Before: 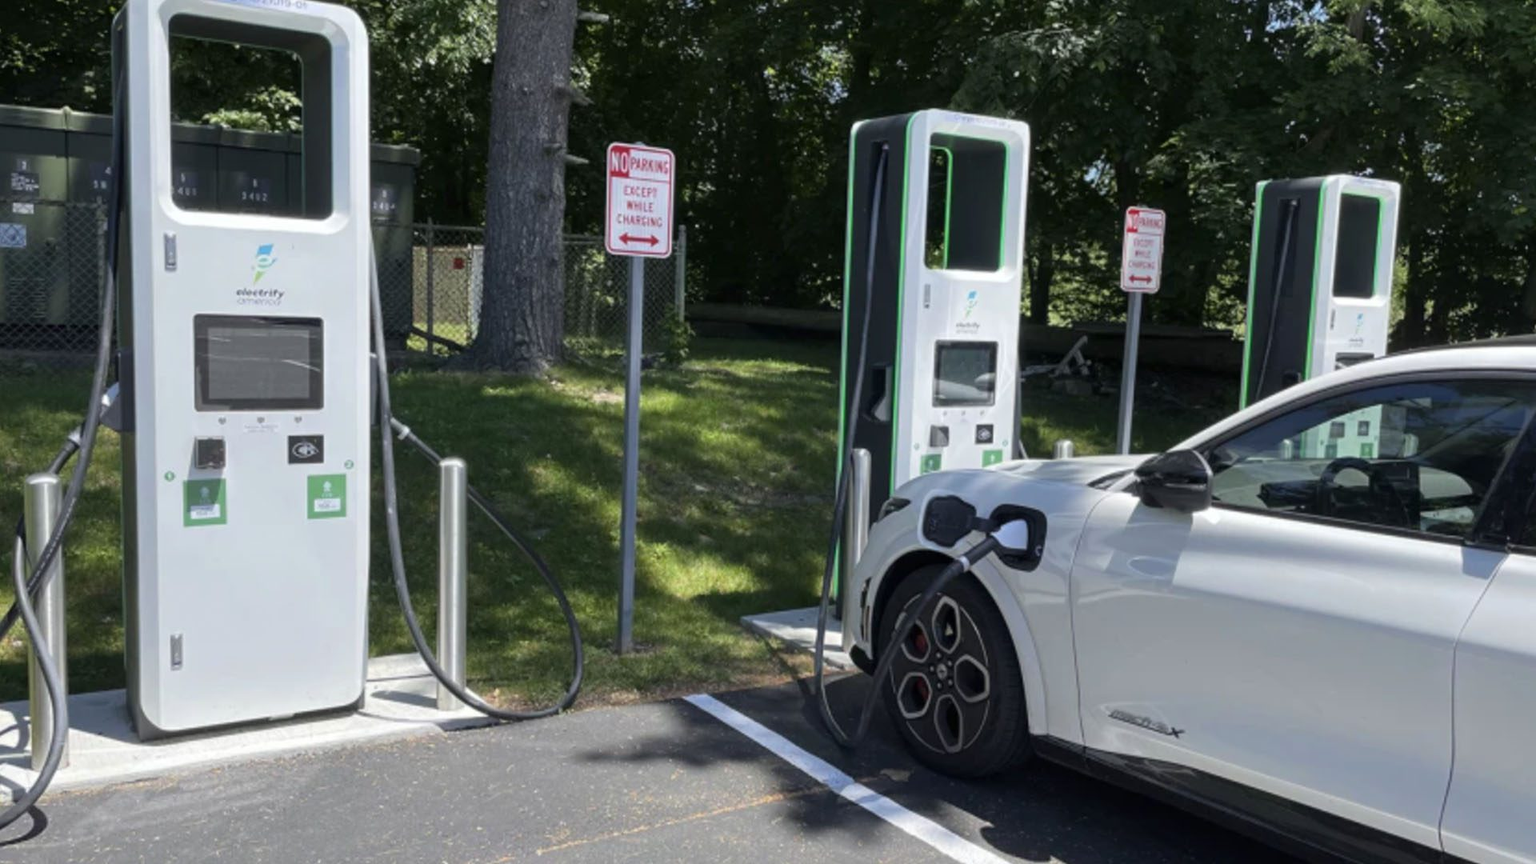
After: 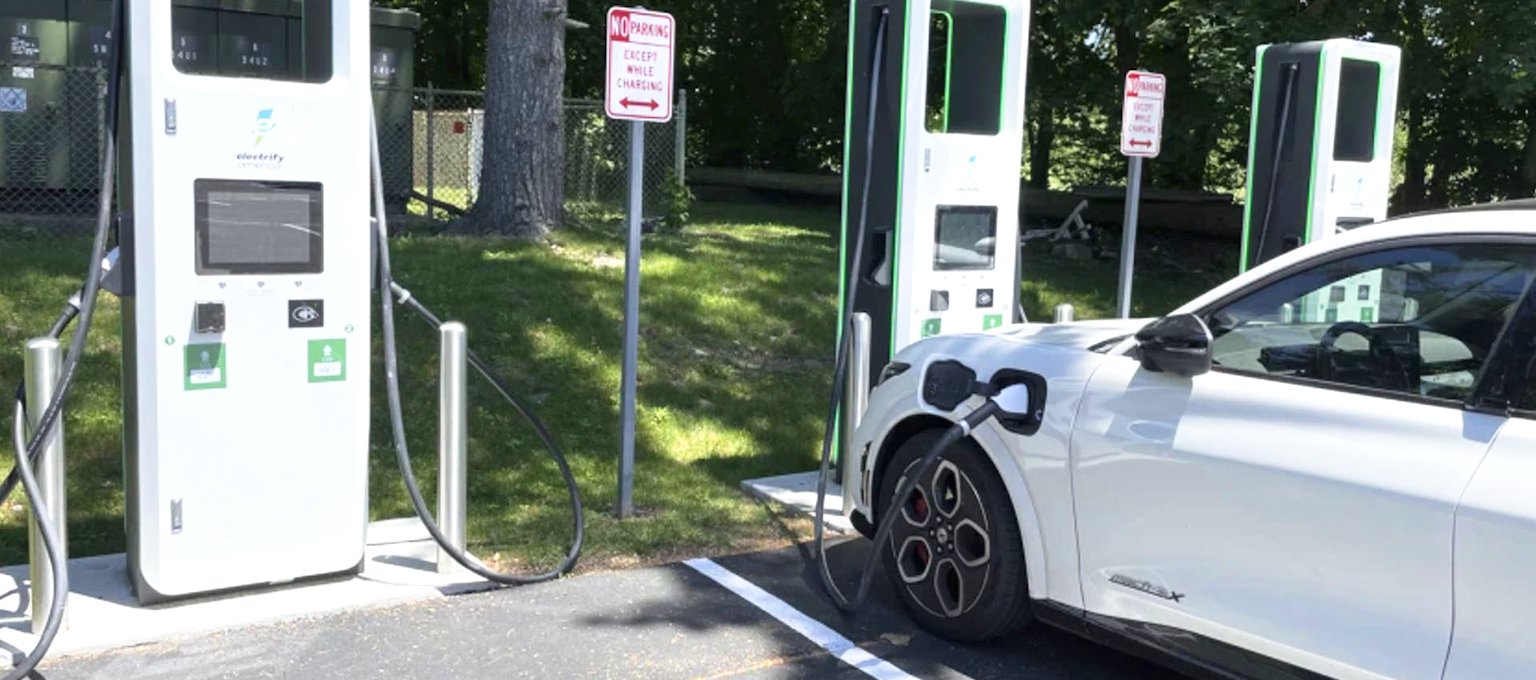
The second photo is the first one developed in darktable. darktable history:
tone curve: curves: ch0 [(0, 0) (0.003, 0.003) (0.011, 0.012) (0.025, 0.027) (0.044, 0.048) (0.069, 0.075) (0.1, 0.108) (0.136, 0.147) (0.177, 0.192) (0.224, 0.243) (0.277, 0.3) (0.335, 0.363) (0.399, 0.433) (0.468, 0.508) (0.543, 0.589) (0.623, 0.676) (0.709, 0.769) (0.801, 0.868) (0.898, 0.949) (1, 1)], preserve colors none
exposure: exposure 0.566 EV, compensate highlight preservation false
crop and rotate: top 15.774%, bottom 5.506%
